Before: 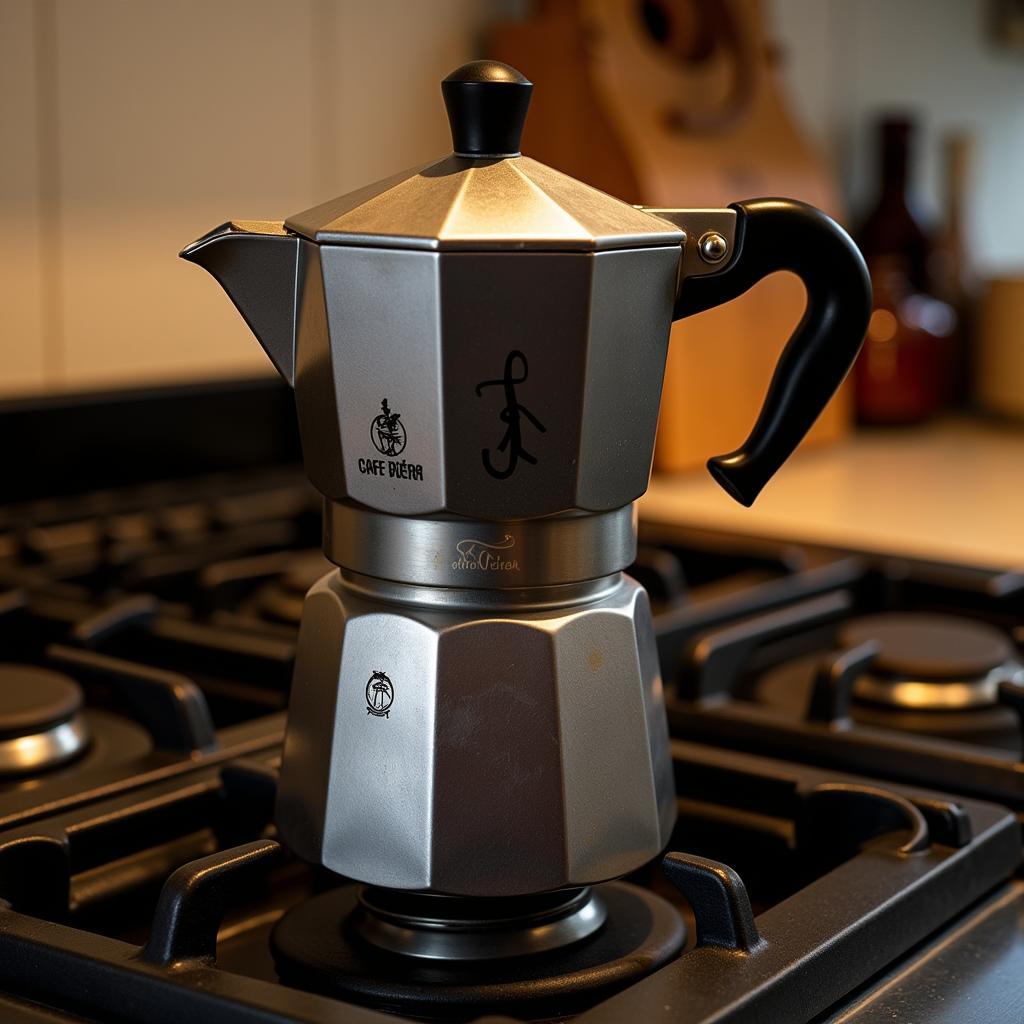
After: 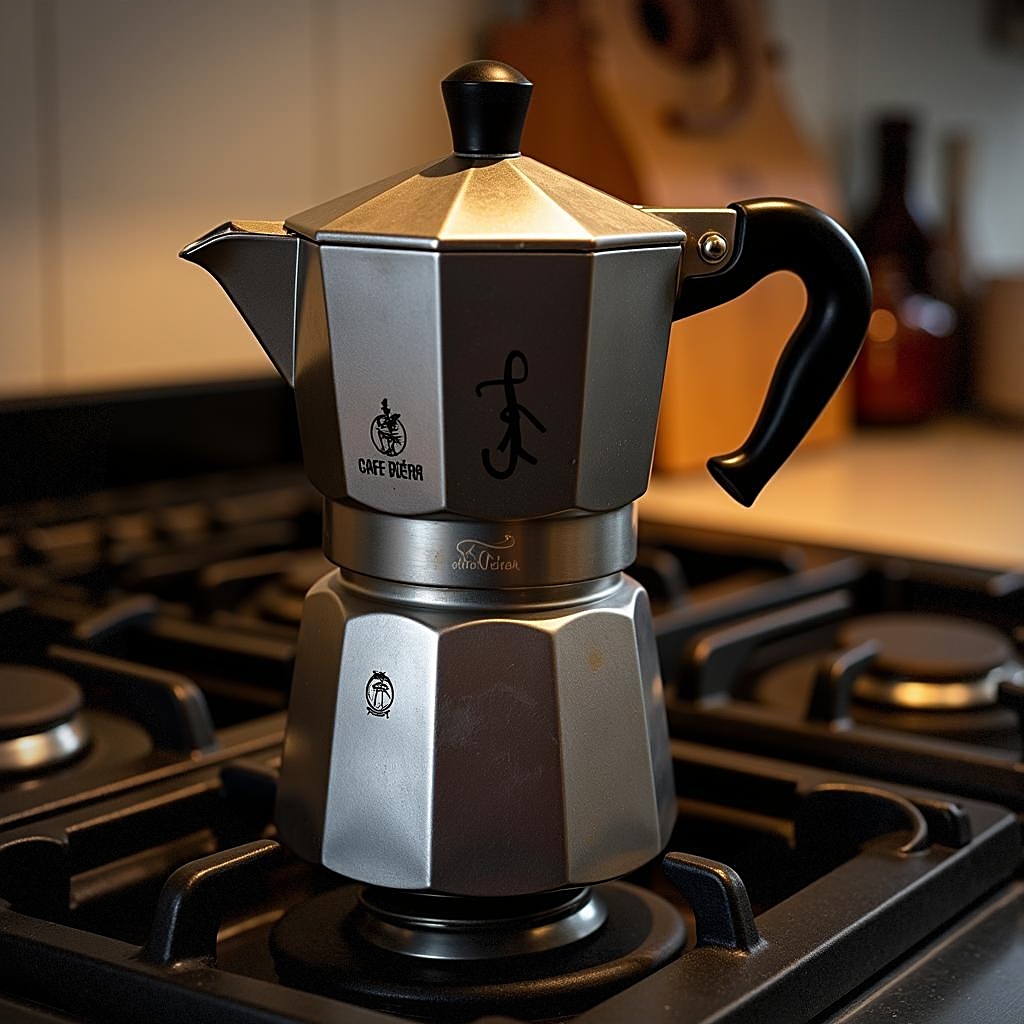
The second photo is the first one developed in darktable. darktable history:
sharpen: on, module defaults
vignetting: dithering 8-bit output
